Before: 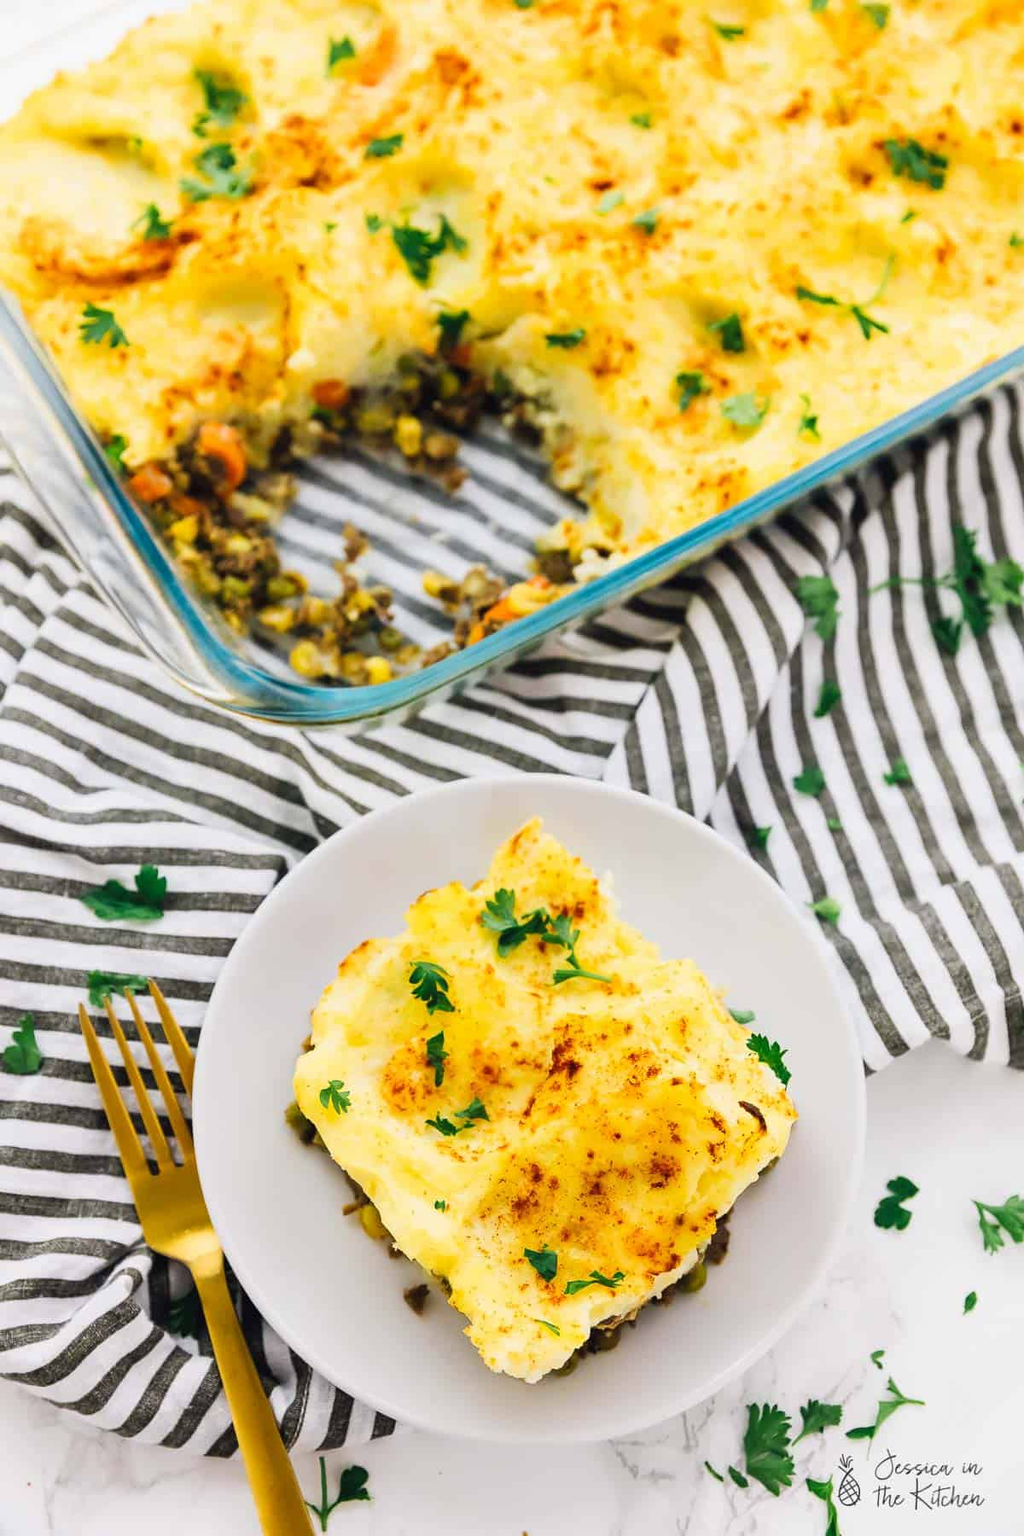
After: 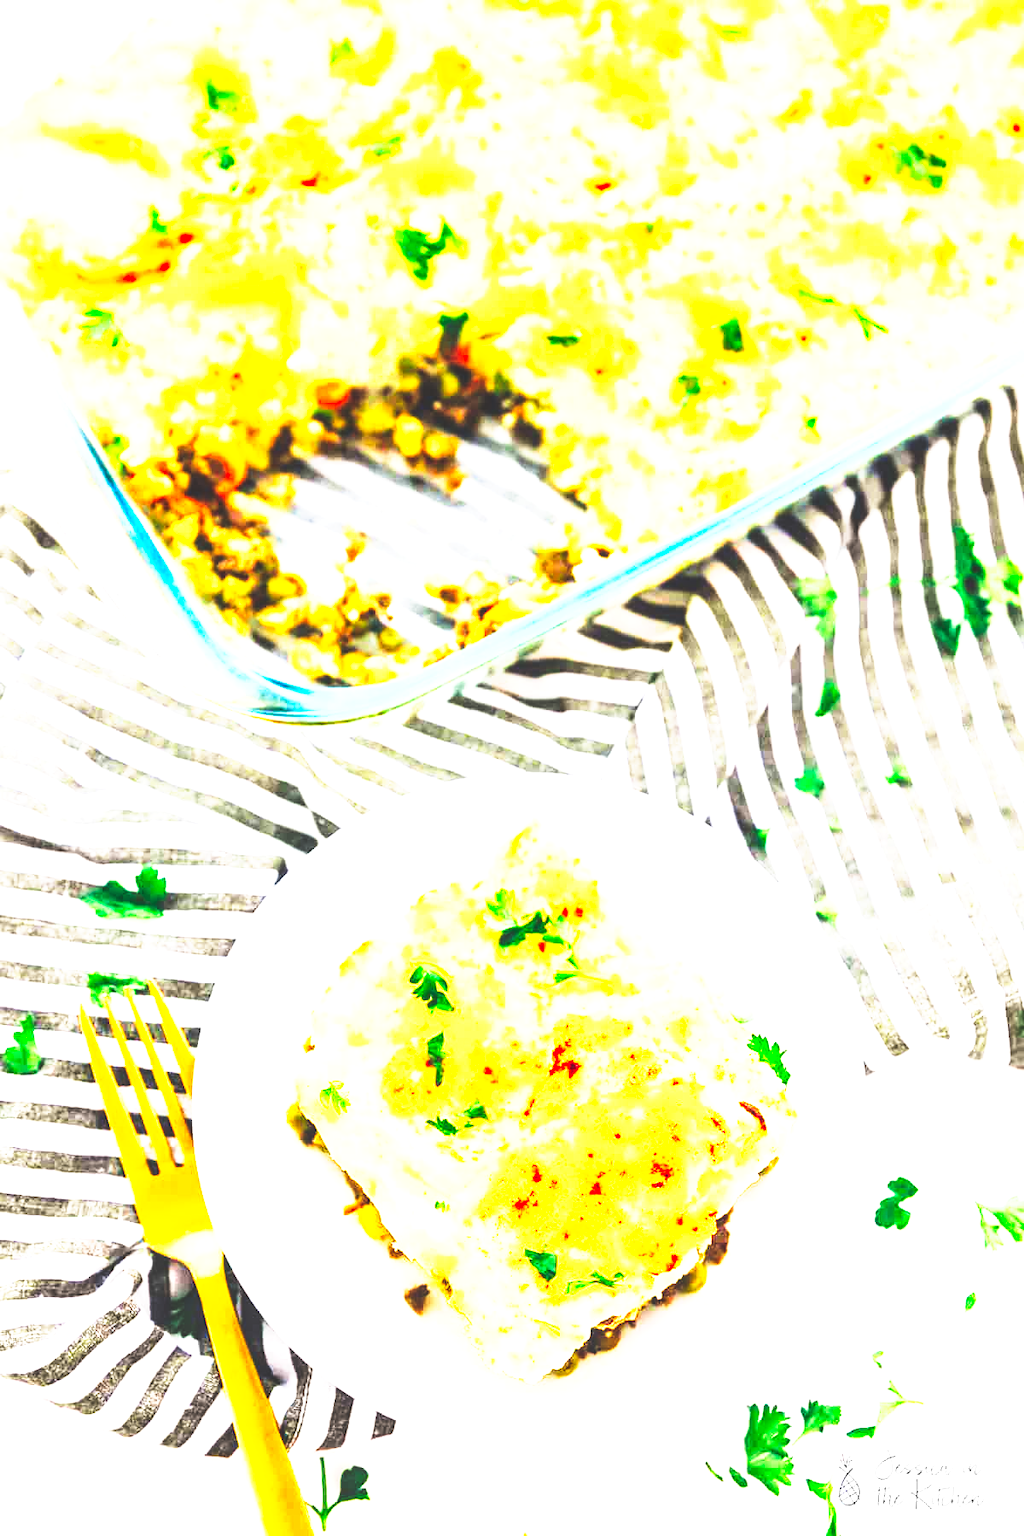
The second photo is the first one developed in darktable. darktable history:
exposure: exposure 2.001 EV, compensate highlight preservation false
contrast brightness saturation: contrast 0.156, saturation 0.322
base curve: curves: ch0 [(0, 0.036) (0.007, 0.037) (0.604, 0.887) (1, 1)], preserve colors none
local contrast: on, module defaults
